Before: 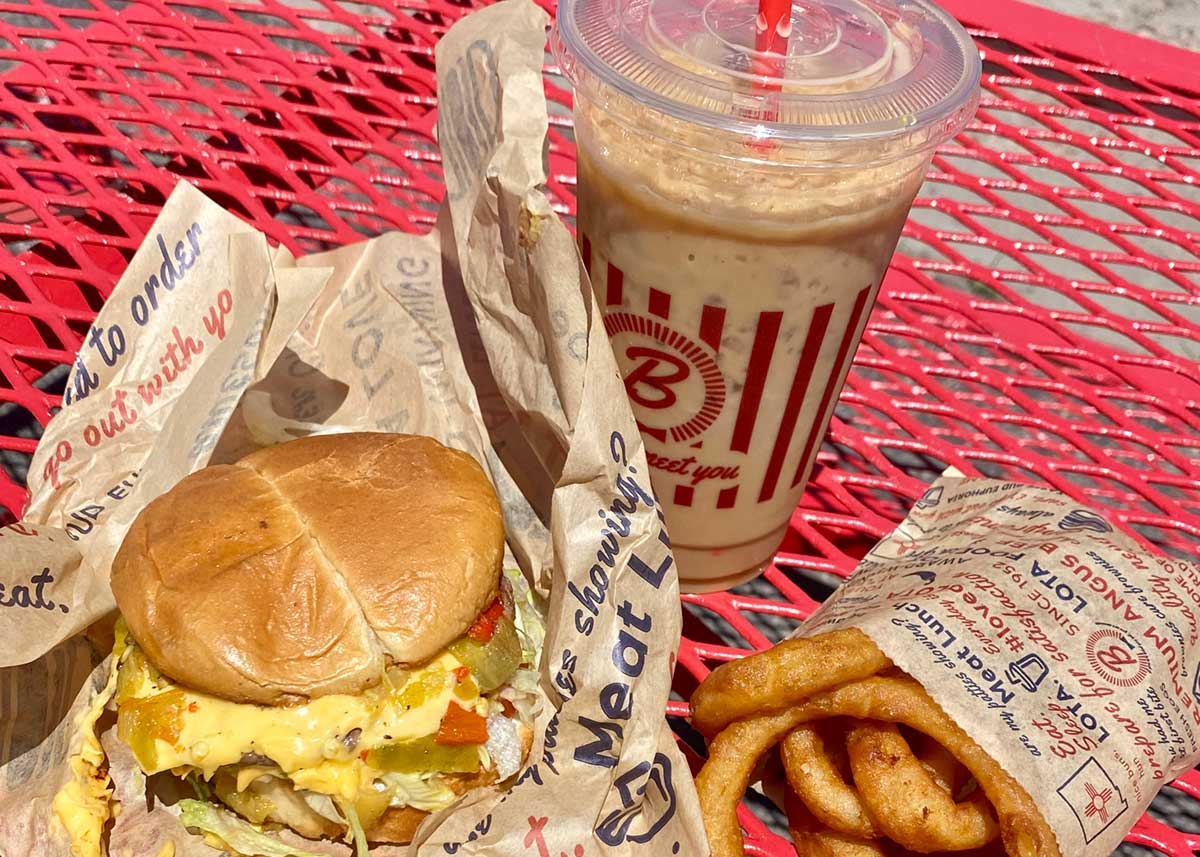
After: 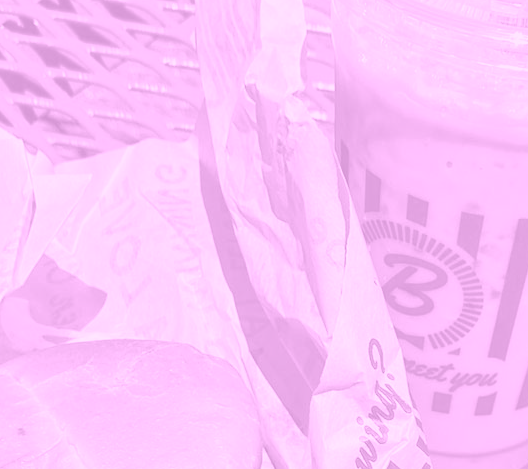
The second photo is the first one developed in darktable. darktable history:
white balance: red 1.004, blue 1.024
crop: left 20.248%, top 10.86%, right 35.675%, bottom 34.321%
colorize: hue 331.2°, saturation 75%, source mix 30.28%, lightness 70.52%, version 1
